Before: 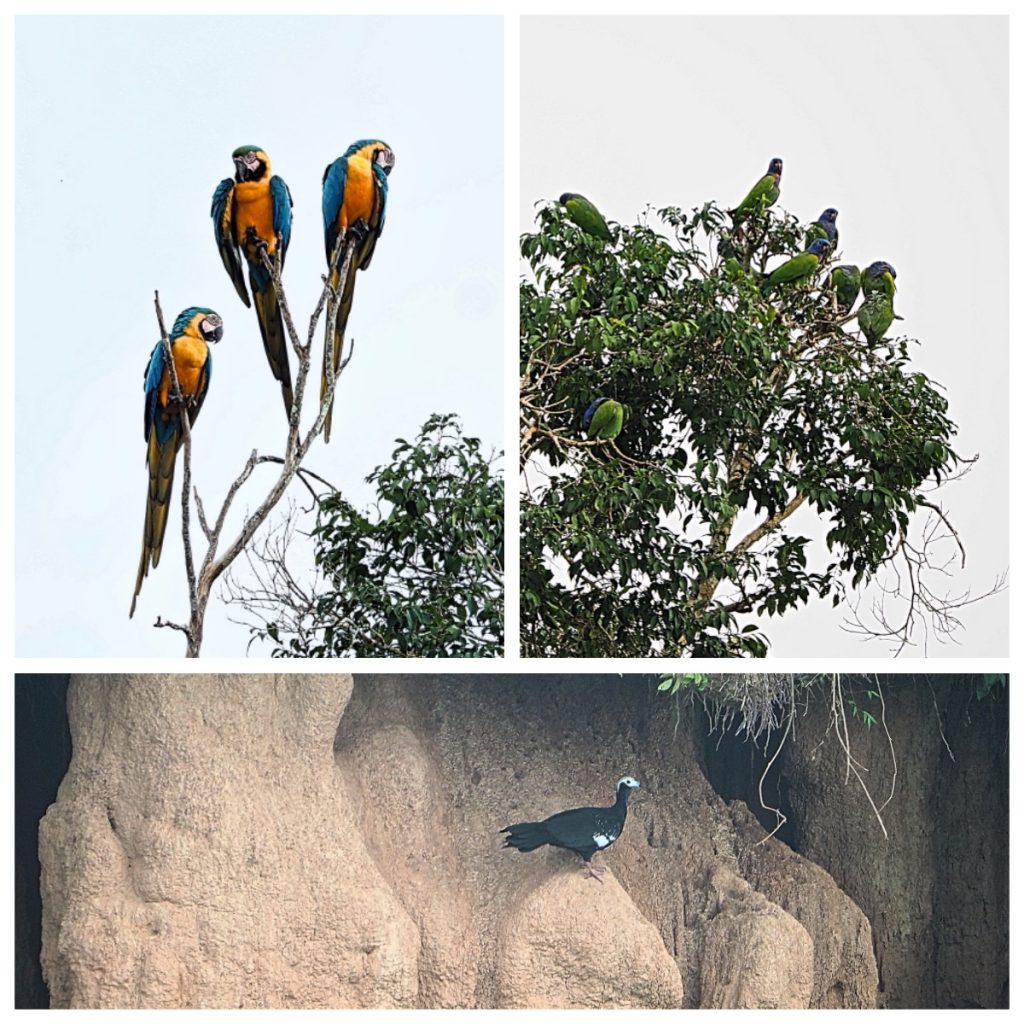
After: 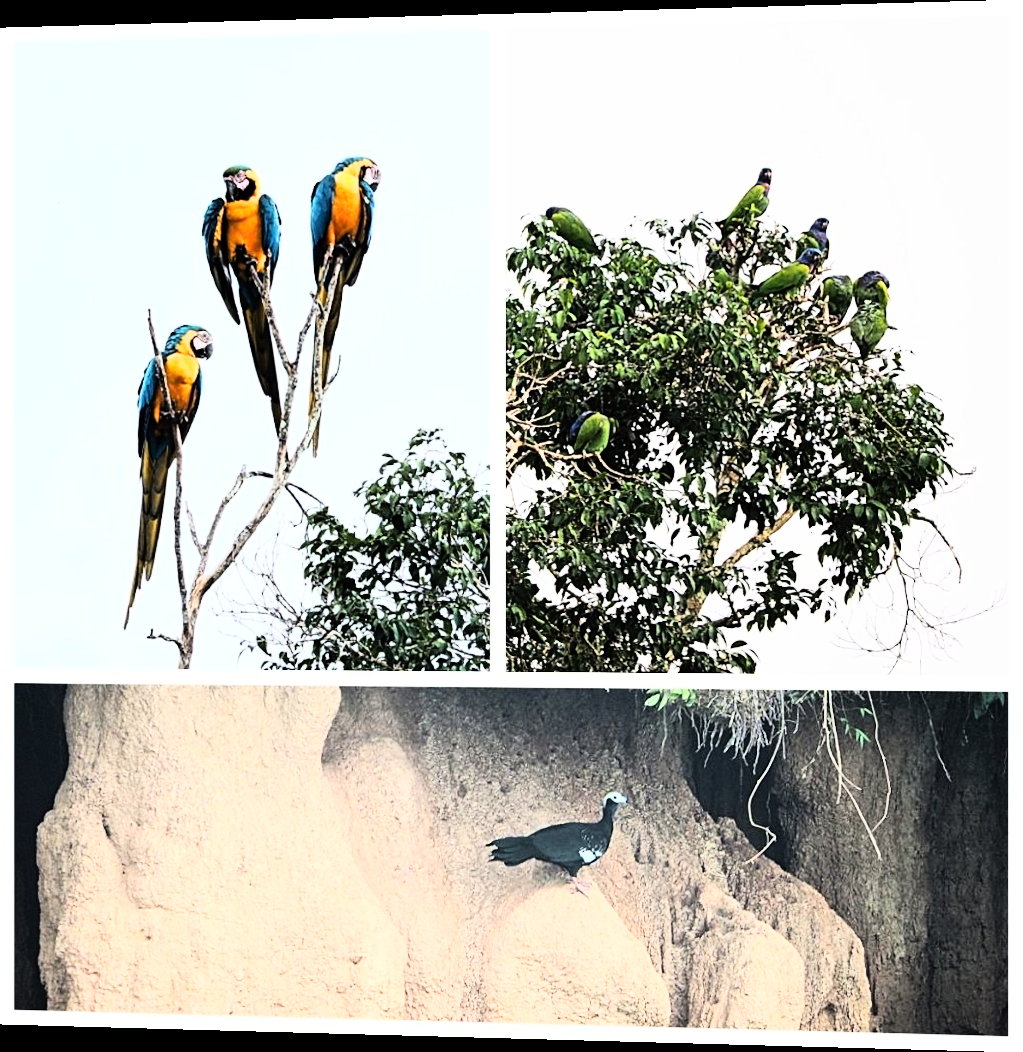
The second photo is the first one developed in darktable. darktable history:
white balance: emerald 1
rgb curve: curves: ch0 [(0, 0) (0.21, 0.15) (0.24, 0.21) (0.5, 0.75) (0.75, 0.96) (0.89, 0.99) (1, 1)]; ch1 [(0, 0.02) (0.21, 0.13) (0.25, 0.2) (0.5, 0.67) (0.75, 0.9) (0.89, 0.97) (1, 1)]; ch2 [(0, 0.02) (0.21, 0.13) (0.25, 0.2) (0.5, 0.67) (0.75, 0.9) (0.89, 0.97) (1, 1)], compensate middle gray true
rotate and perspective: lens shift (horizontal) -0.055, automatic cropping off
